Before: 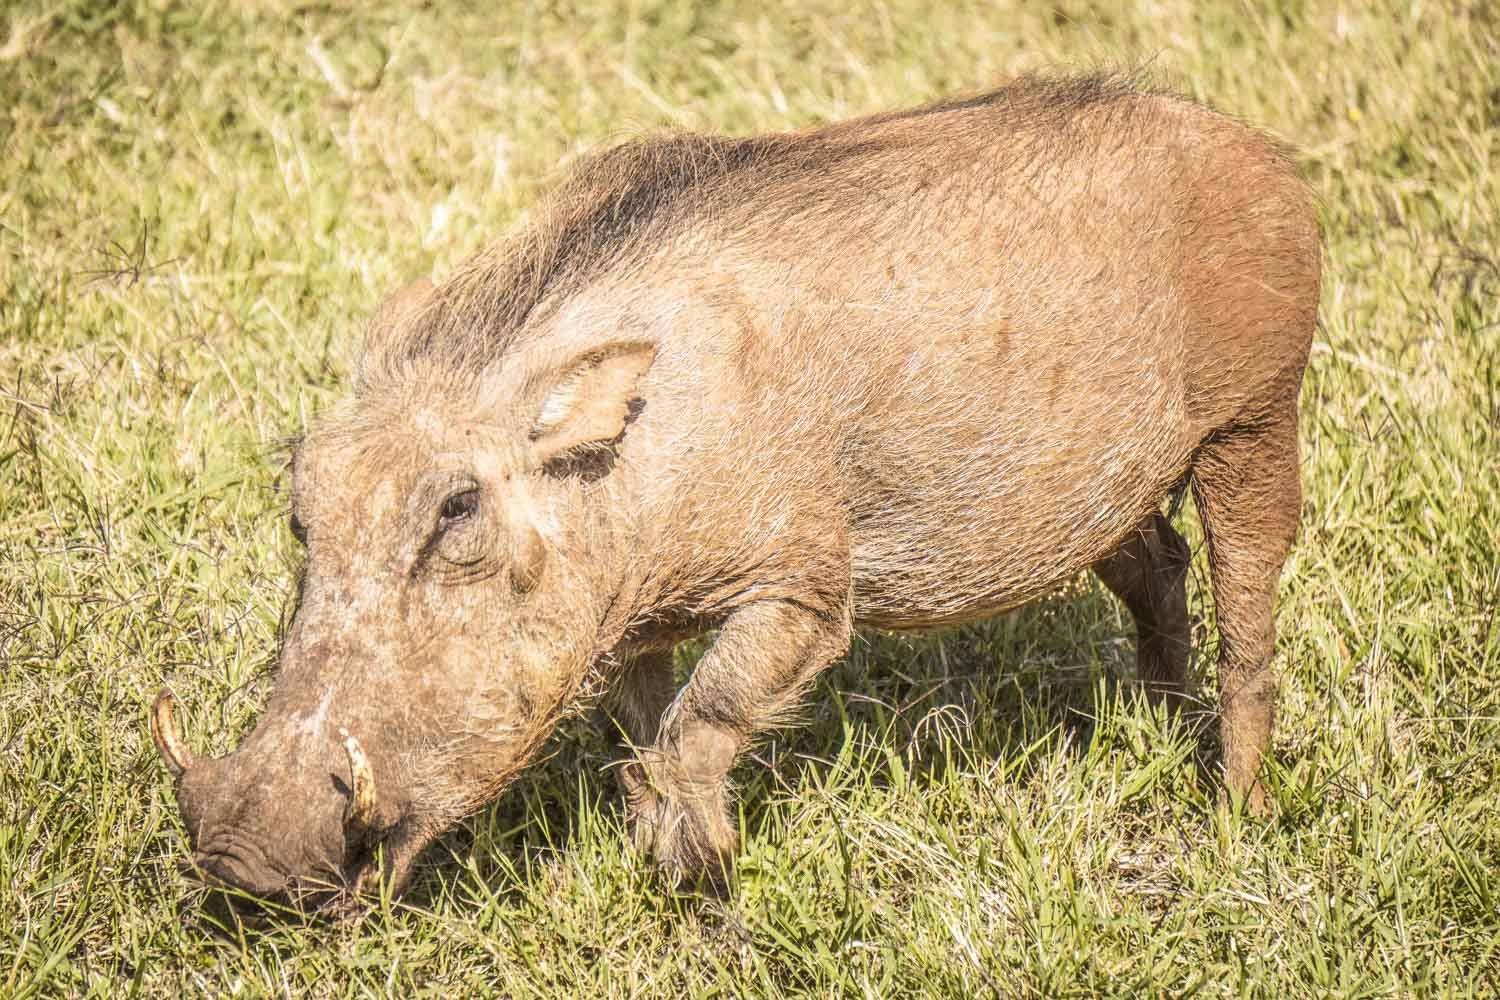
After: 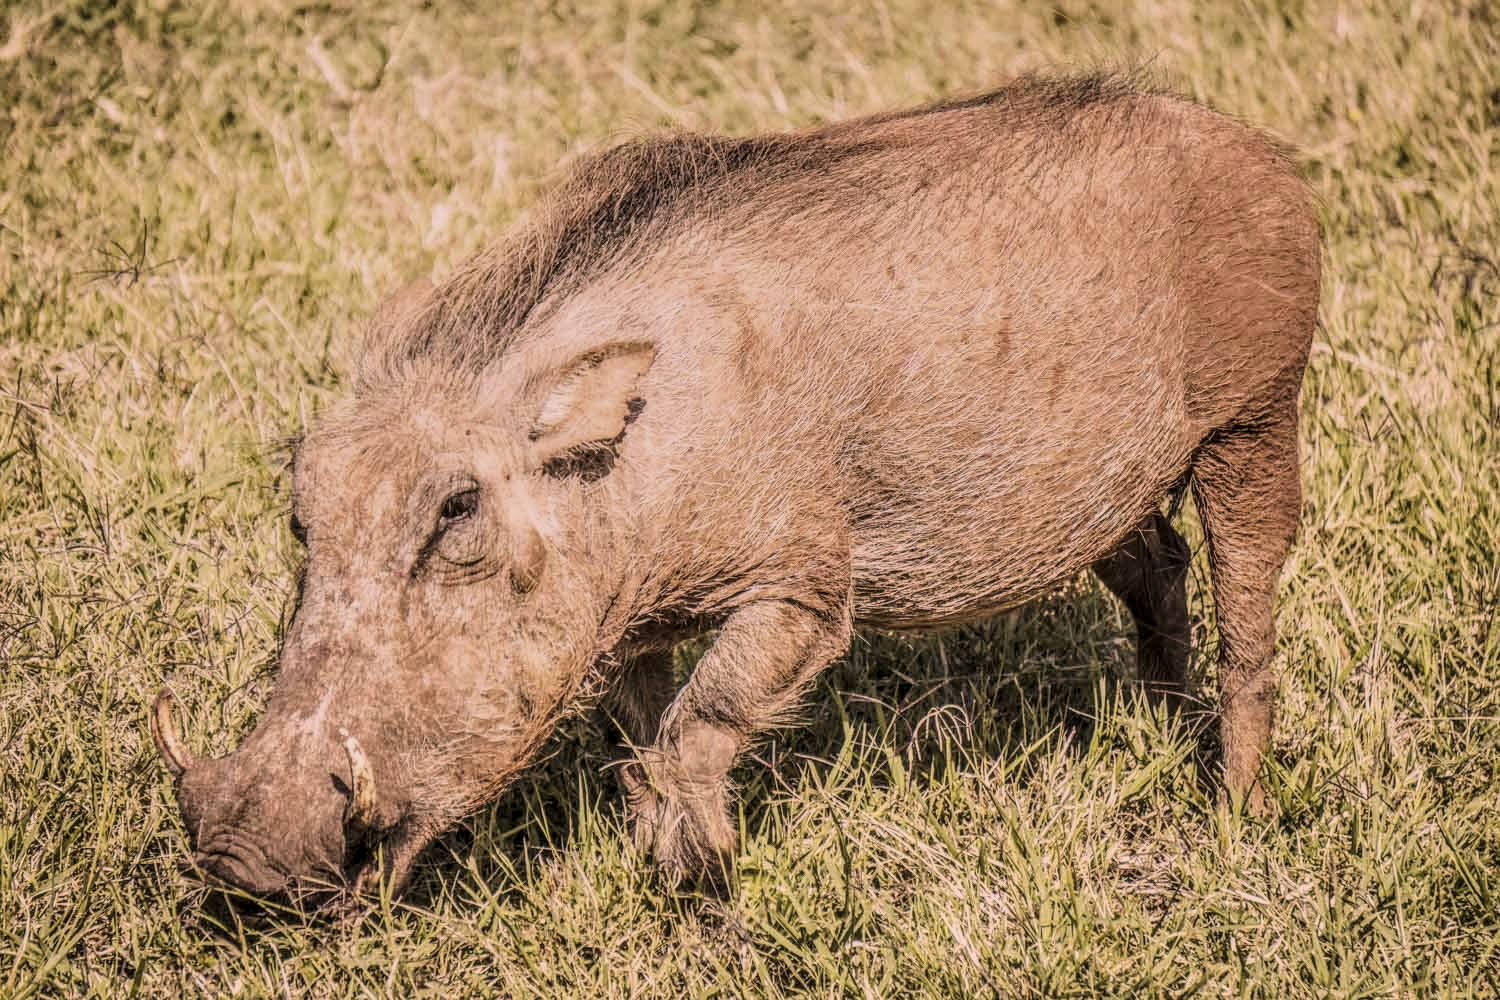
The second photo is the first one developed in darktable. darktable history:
color correction: highlights a* 12.23, highlights b* 5.41
local contrast: highlights 20%, shadows 70%, detail 170%
filmic rgb: black relative exposure -7.65 EV, white relative exposure 4.56 EV, hardness 3.61
exposure: black level correction -0.036, exposure -0.497 EV, compensate highlight preservation false
